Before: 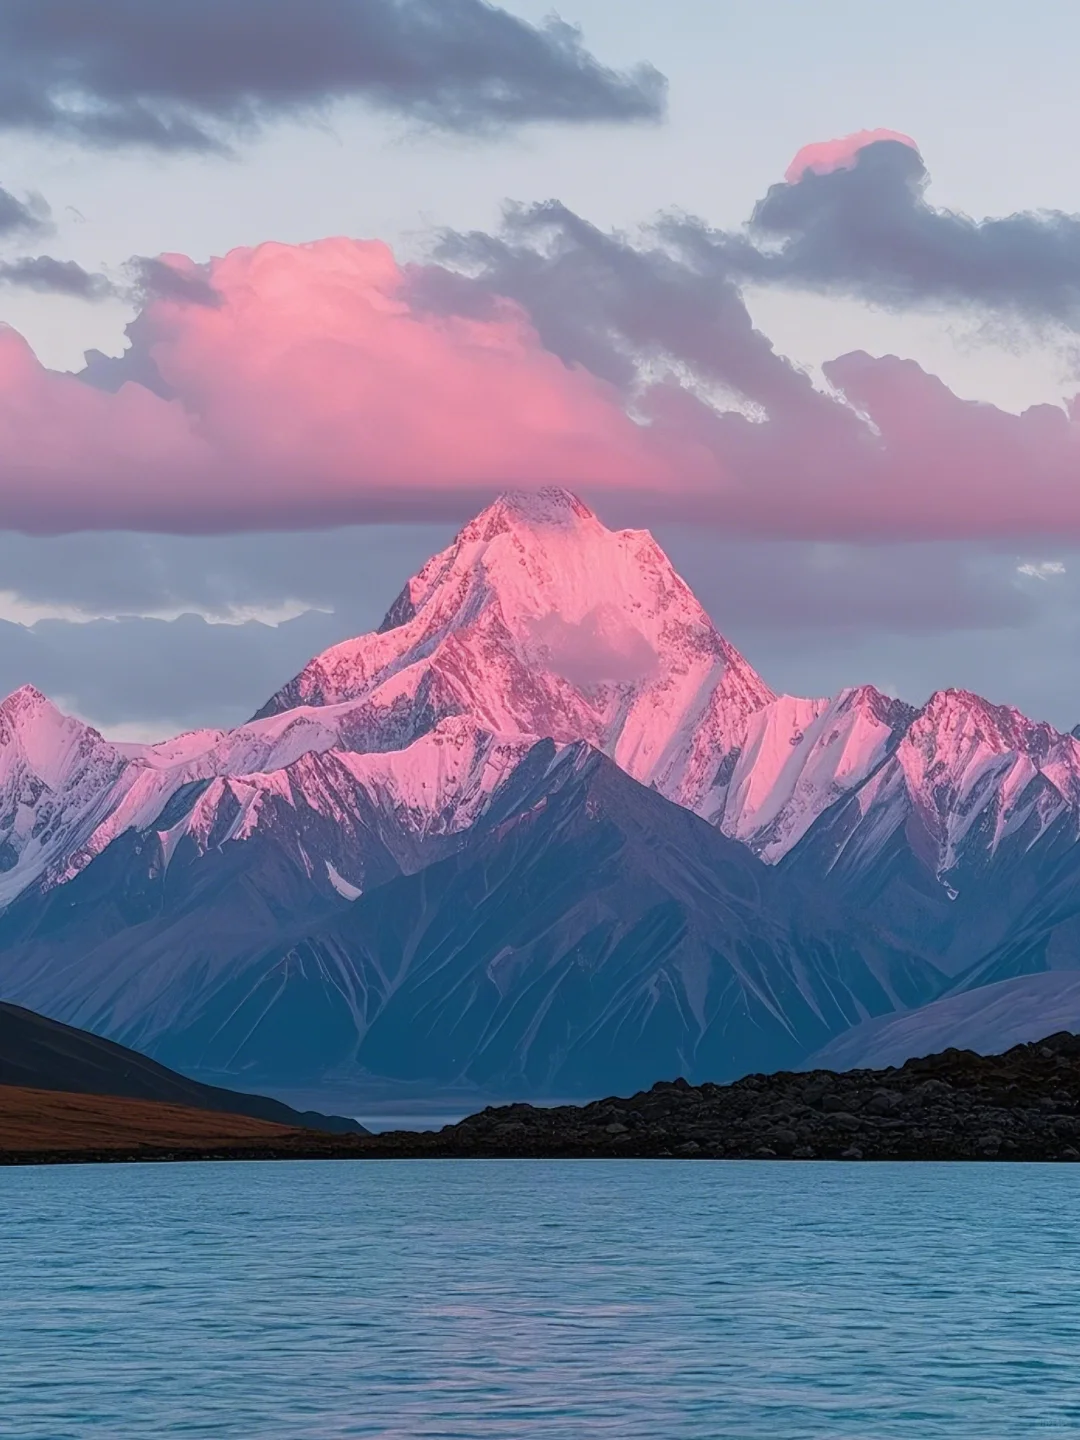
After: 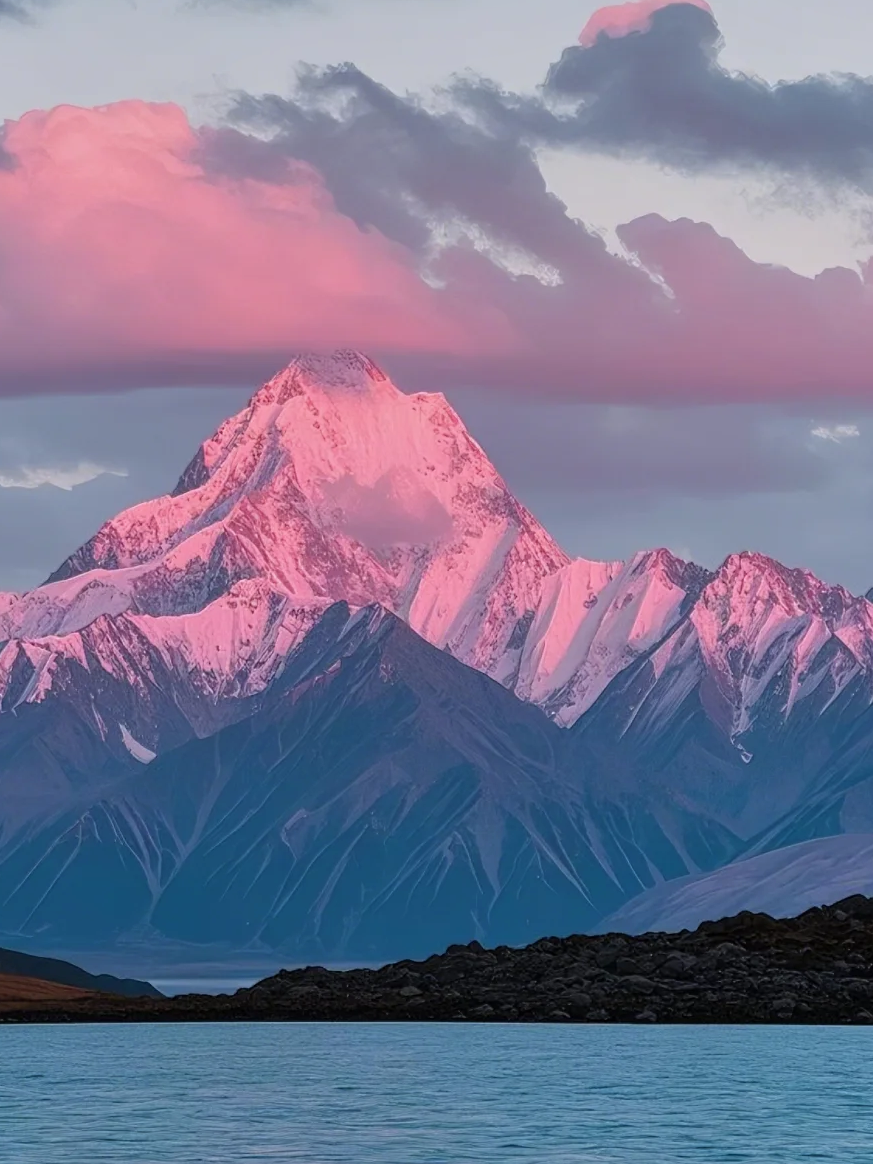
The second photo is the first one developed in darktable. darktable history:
crop: left 19.159%, top 9.58%, bottom 9.58%
exposure: exposure -0.072 EV, compensate highlight preservation false
shadows and highlights: shadows 49, highlights -41, soften with gaussian
